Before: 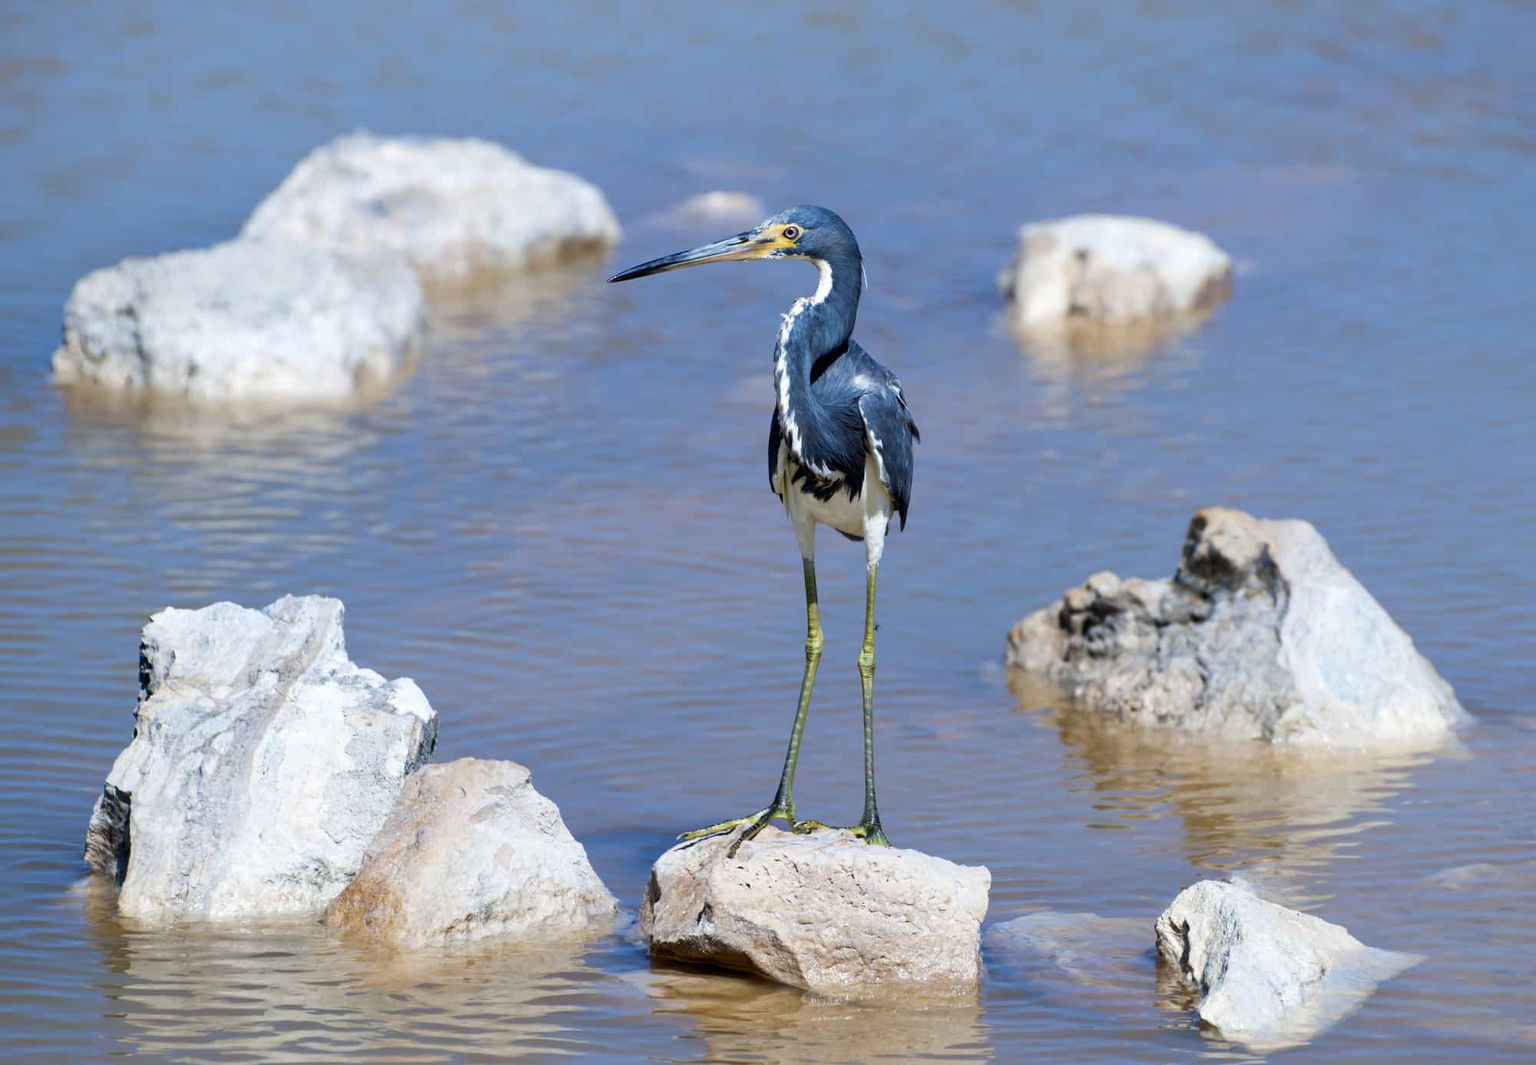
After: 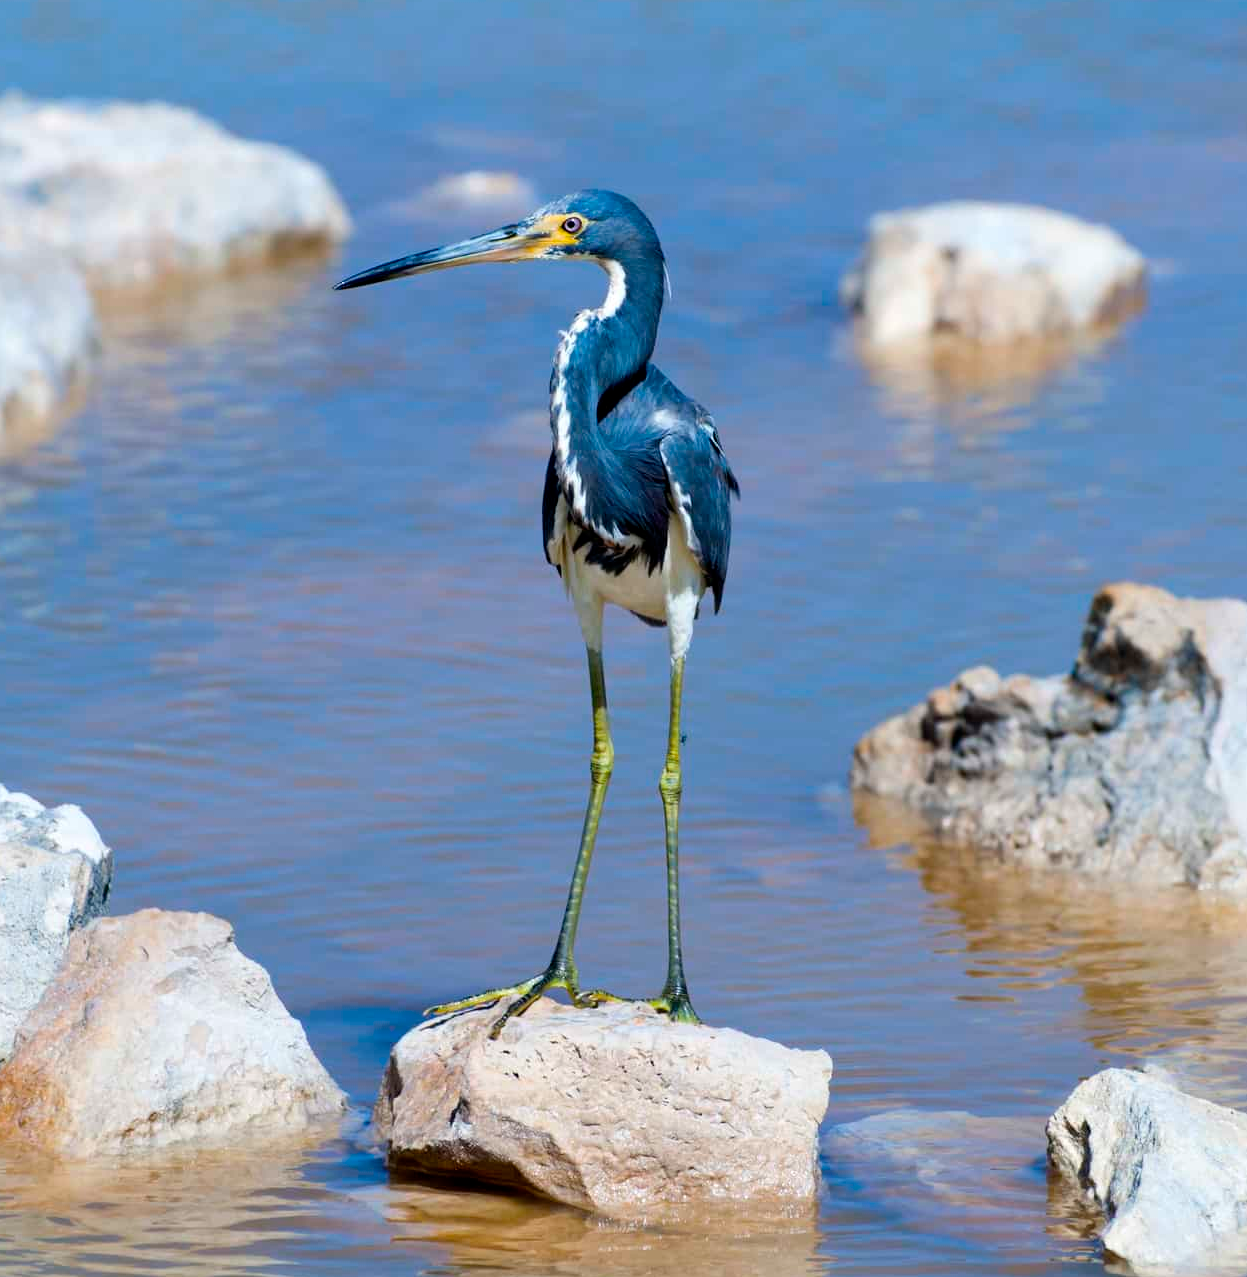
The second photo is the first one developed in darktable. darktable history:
crop and rotate: left 22.918%, top 5.629%, right 14.711%, bottom 2.247%
color balance rgb: linear chroma grading › global chroma 6.48%, perceptual saturation grading › global saturation 12.96%, global vibrance 6.02%
